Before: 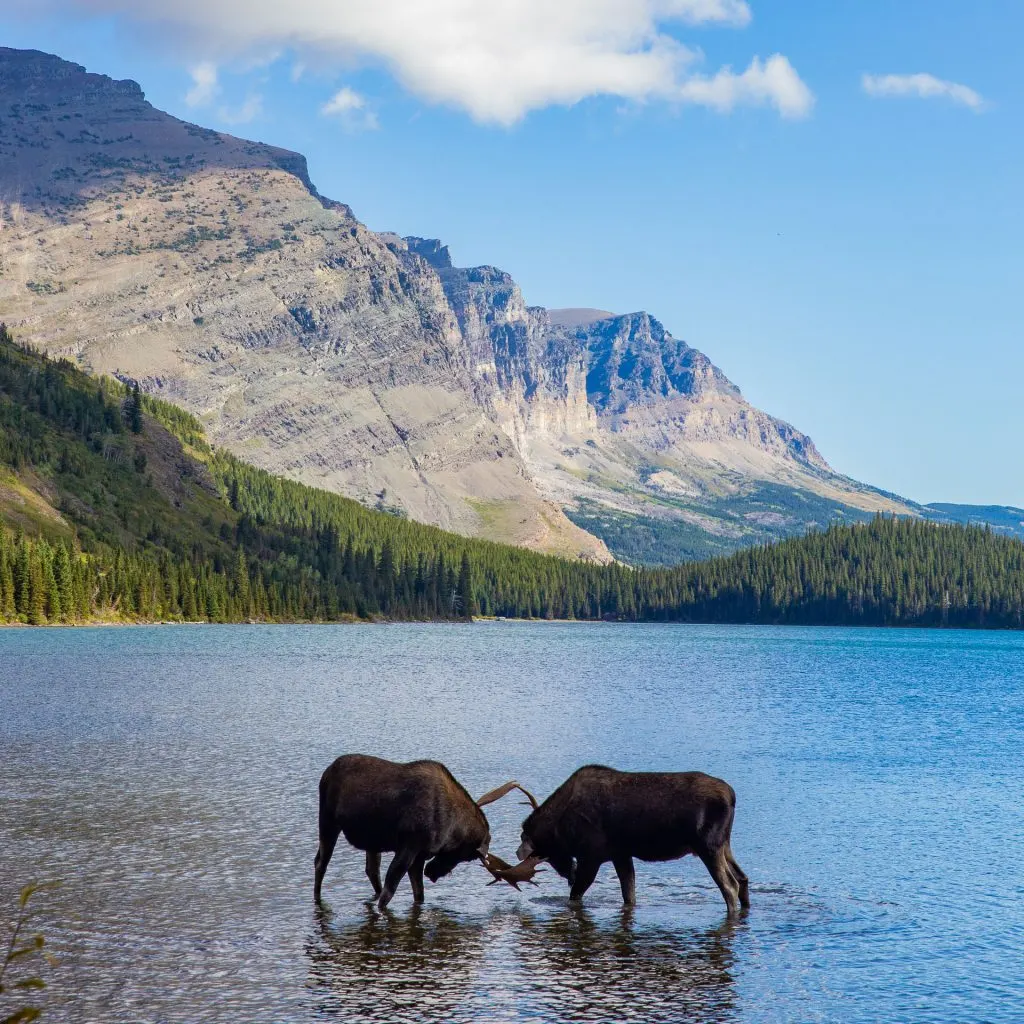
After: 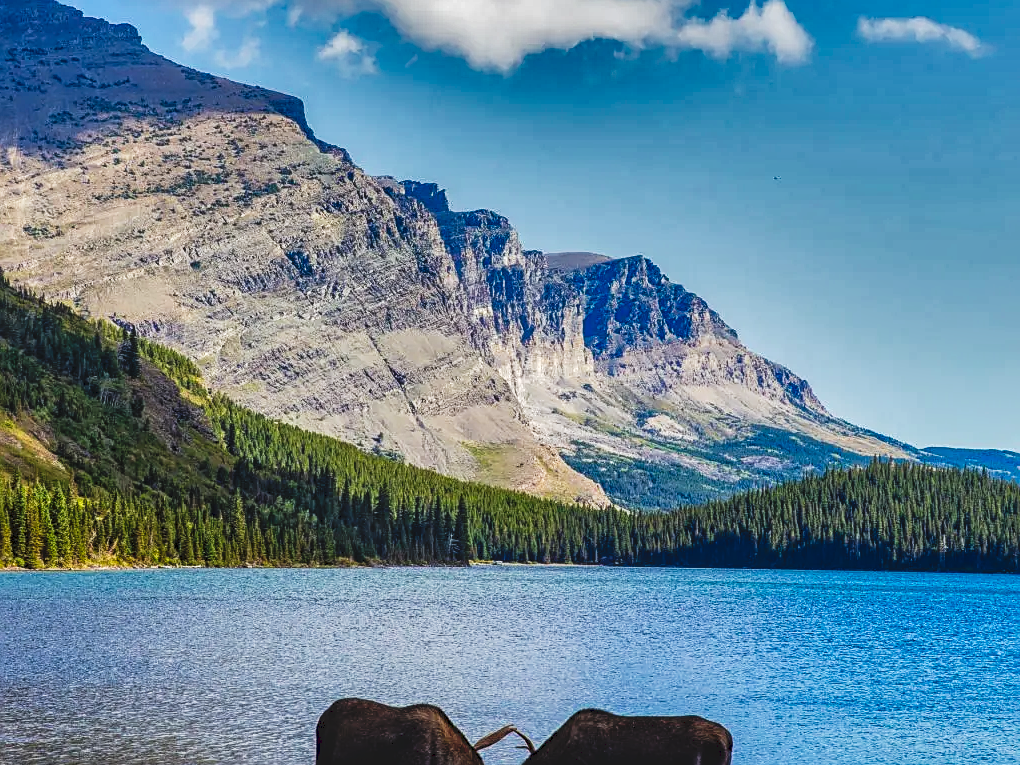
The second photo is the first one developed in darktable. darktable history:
local contrast: on, module defaults
crop: left 0.387%, top 5.469%, bottom 19.809%
tone equalizer: -8 EV 0.25 EV, -7 EV 0.417 EV, -6 EV 0.417 EV, -5 EV 0.25 EV, -3 EV -0.25 EV, -2 EV -0.417 EV, -1 EV -0.417 EV, +0 EV -0.25 EV, edges refinement/feathering 500, mask exposure compensation -1.57 EV, preserve details guided filter
tone curve: curves: ch0 [(0, 0) (0.003, 0.082) (0.011, 0.082) (0.025, 0.088) (0.044, 0.088) (0.069, 0.093) (0.1, 0.101) (0.136, 0.109) (0.177, 0.129) (0.224, 0.155) (0.277, 0.214) (0.335, 0.289) (0.399, 0.378) (0.468, 0.476) (0.543, 0.589) (0.623, 0.713) (0.709, 0.826) (0.801, 0.908) (0.898, 0.98) (1, 1)], preserve colors none
sharpen: on, module defaults
shadows and highlights: shadows 24.5, highlights -78.15, soften with gaussian
color zones: curves: ch1 [(0.077, 0.436) (0.25, 0.5) (0.75, 0.5)]
